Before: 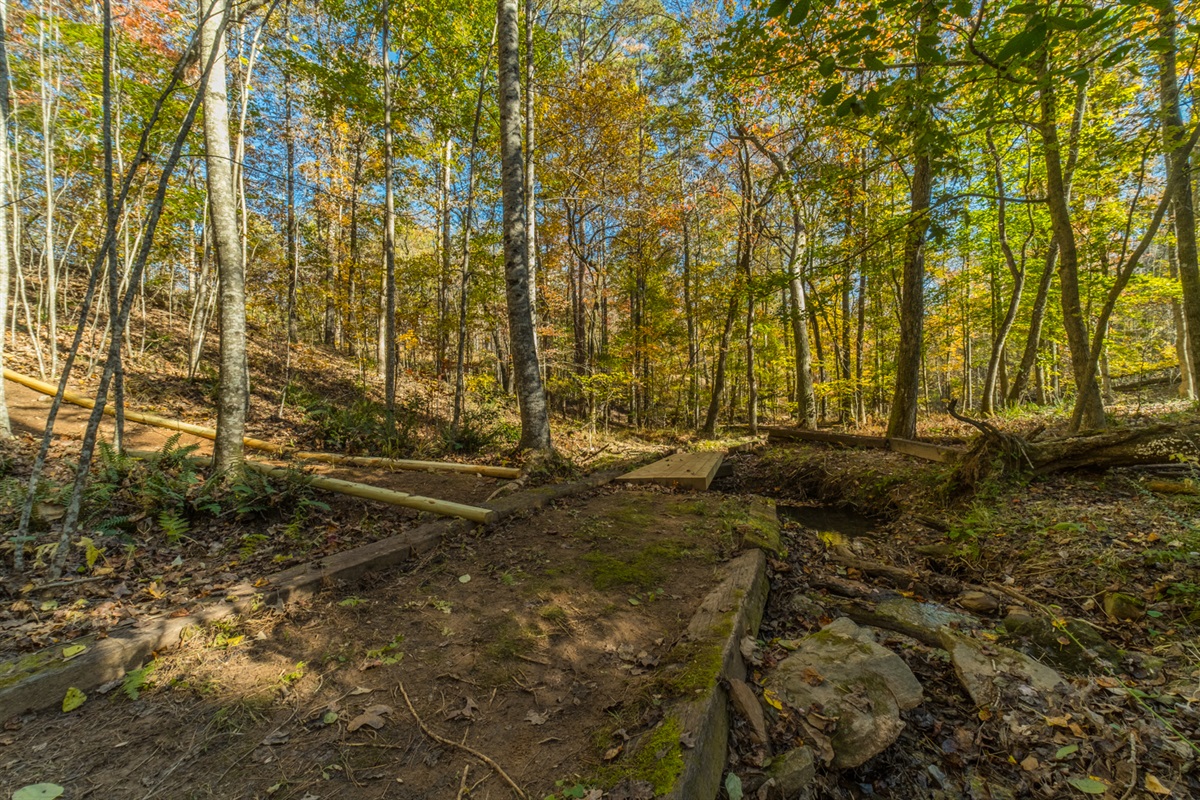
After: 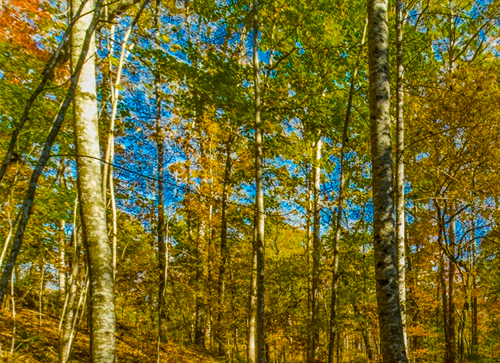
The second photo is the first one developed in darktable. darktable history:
exposure: black level correction 0.001, compensate highlight preservation false
local contrast: mode bilateral grid, contrast 19, coarseness 51, detail 119%, midtone range 0.2
color balance rgb: linear chroma grading › shadows 10.033%, linear chroma grading › highlights 11.034%, linear chroma grading › global chroma 15.109%, linear chroma grading › mid-tones 14.611%, perceptual saturation grading › global saturation 30.417%, global vibrance 6.735%, saturation formula JzAzBz (2021)
haze removal: strength 0.283, distance 0.253, adaptive false
crop and rotate: left 10.876%, top 0.116%, right 47.429%, bottom 54.402%
